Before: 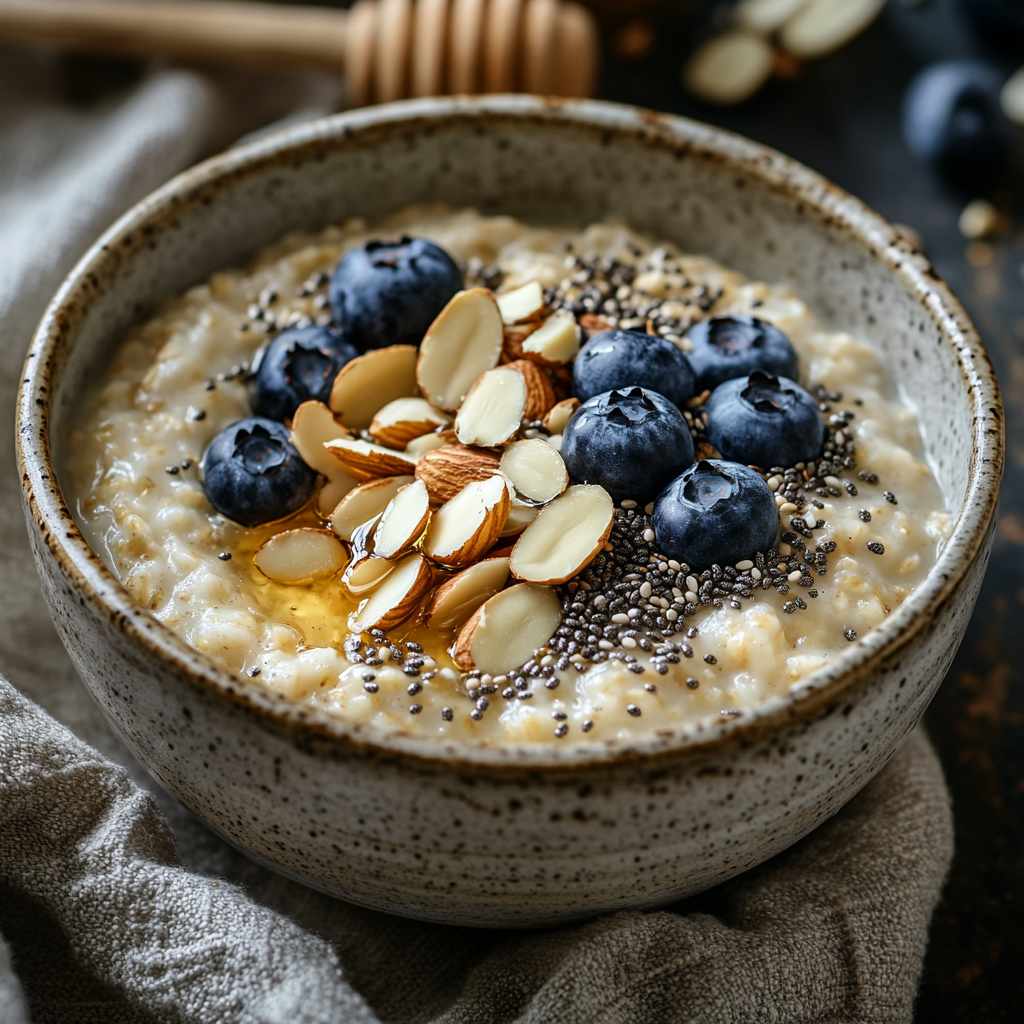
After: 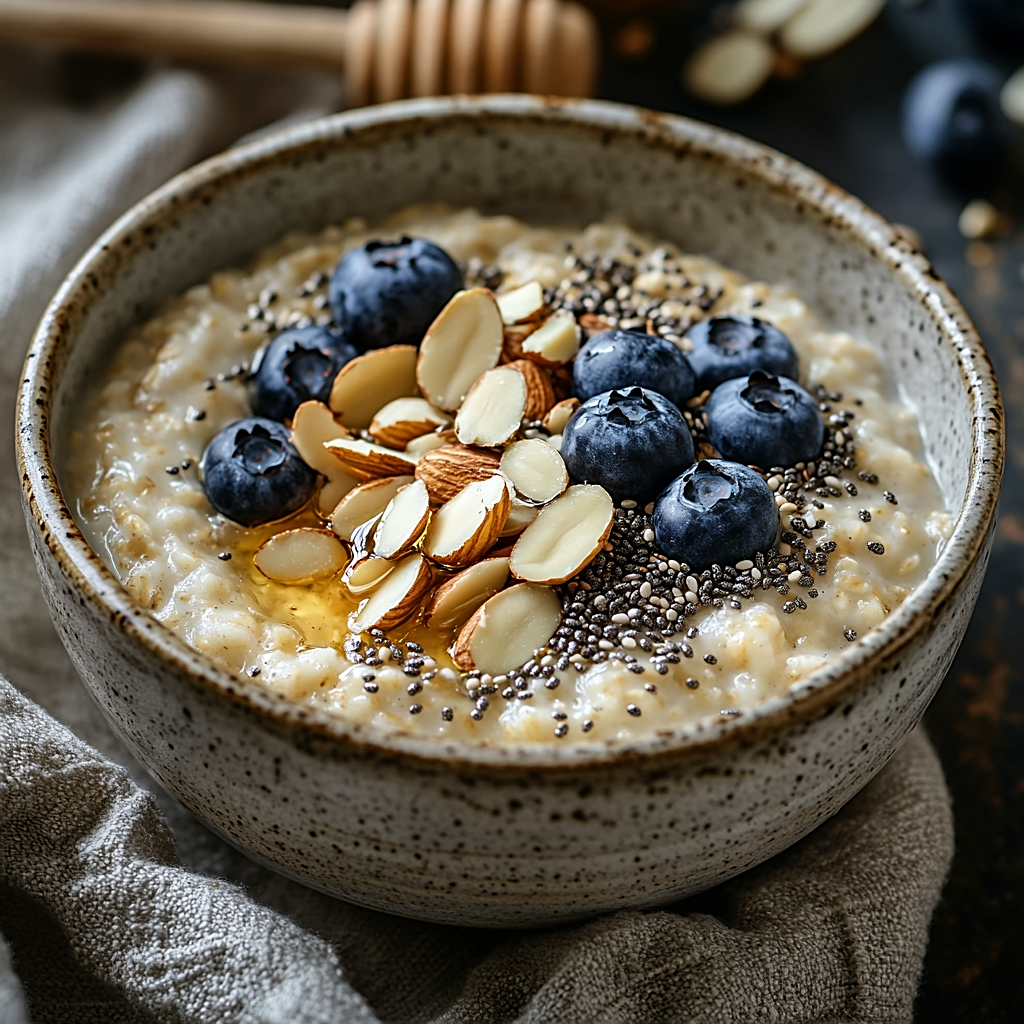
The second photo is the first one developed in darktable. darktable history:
sharpen: amount 0.499
